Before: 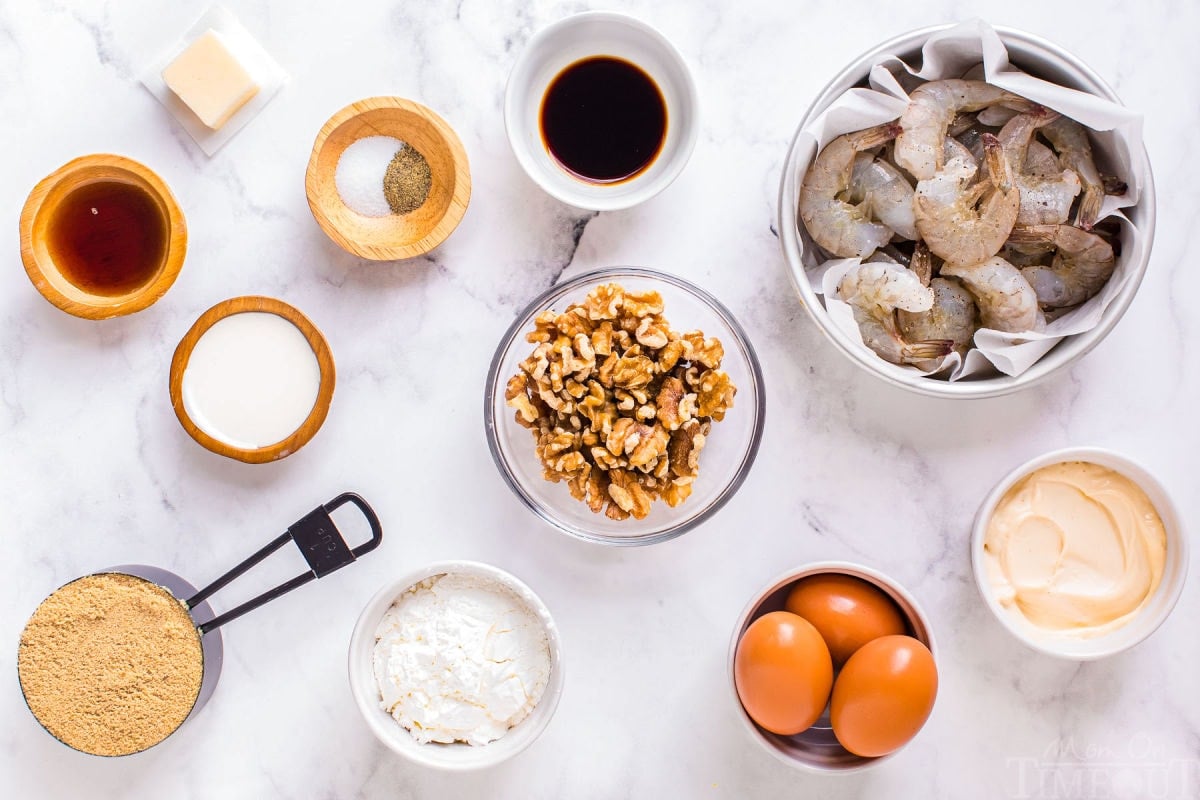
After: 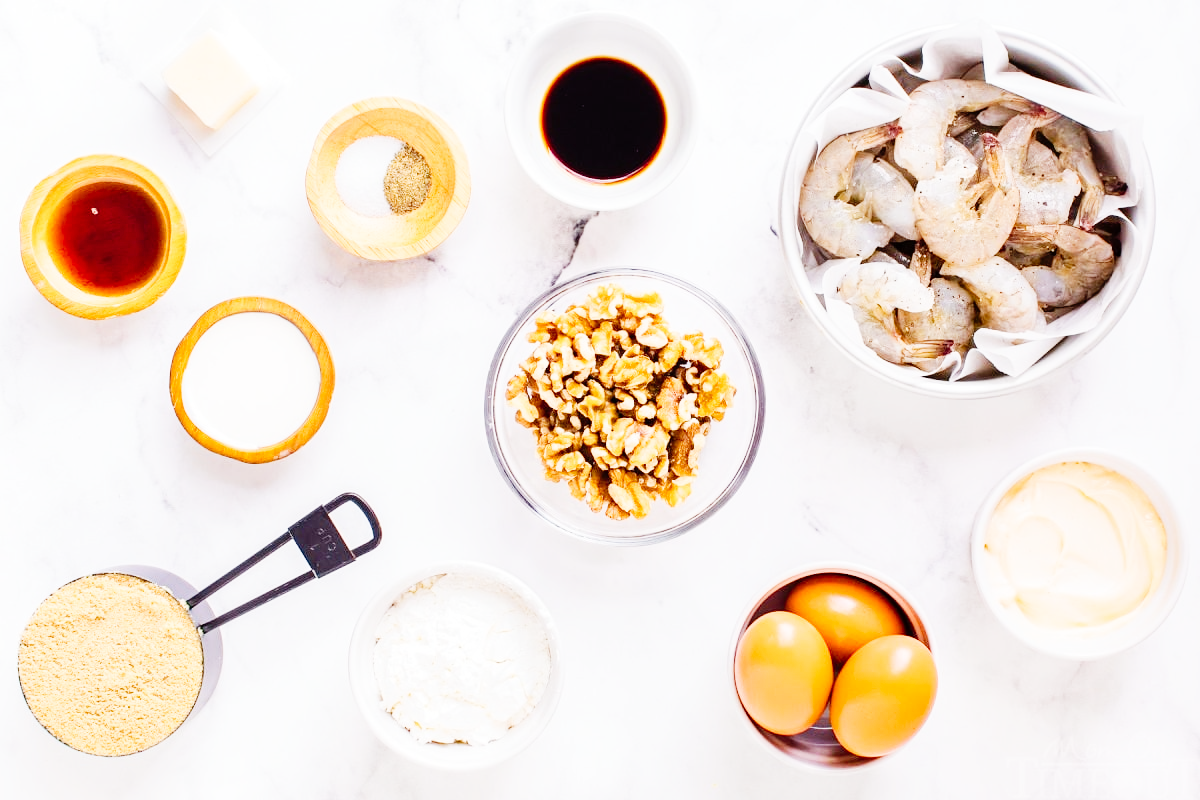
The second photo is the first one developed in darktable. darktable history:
tone curve: curves: ch0 [(0, 0) (0.084, 0.074) (0.2, 0.297) (0.363, 0.591) (0.495, 0.765) (0.68, 0.901) (0.851, 0.967) (1, 1)], preserve colors none
